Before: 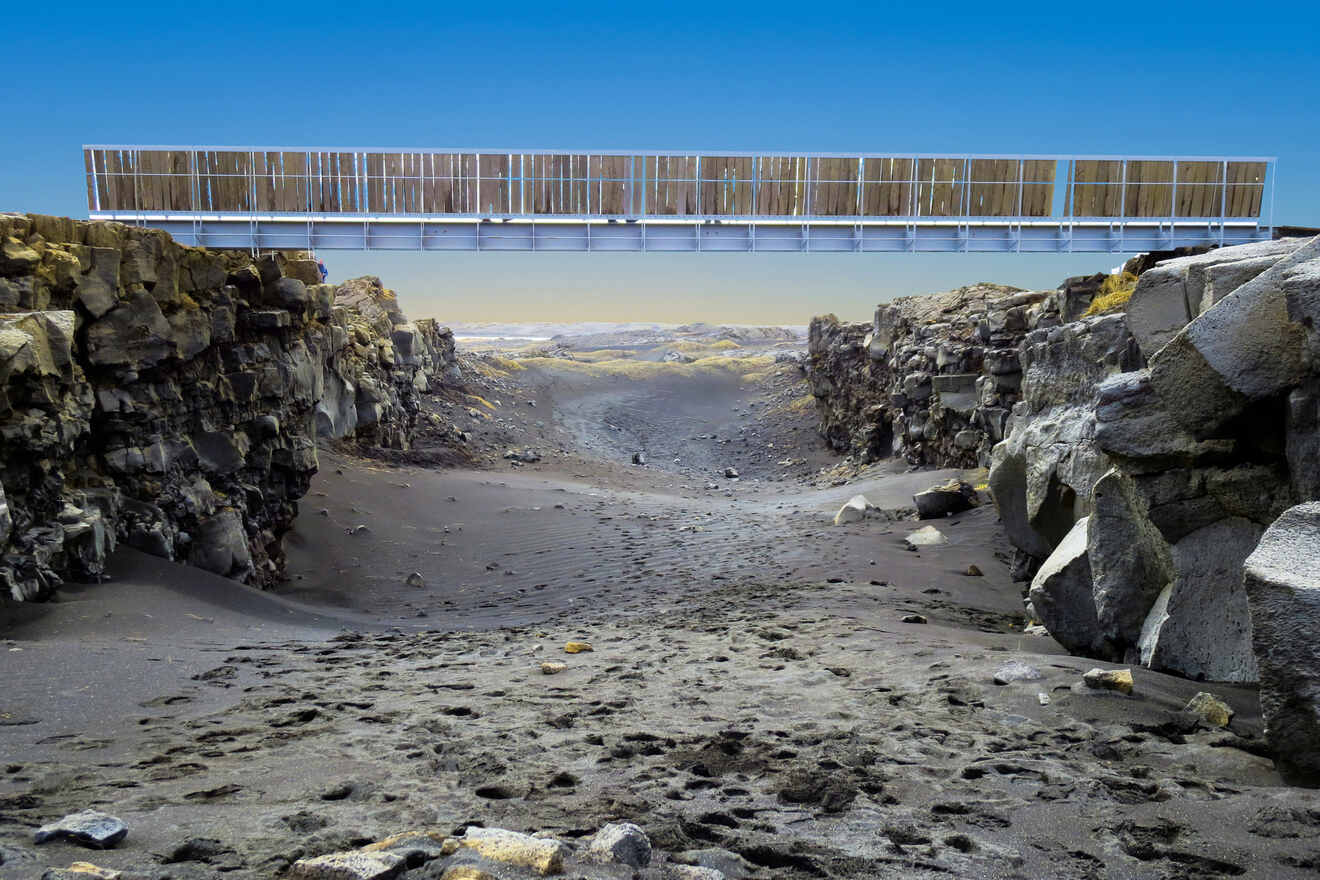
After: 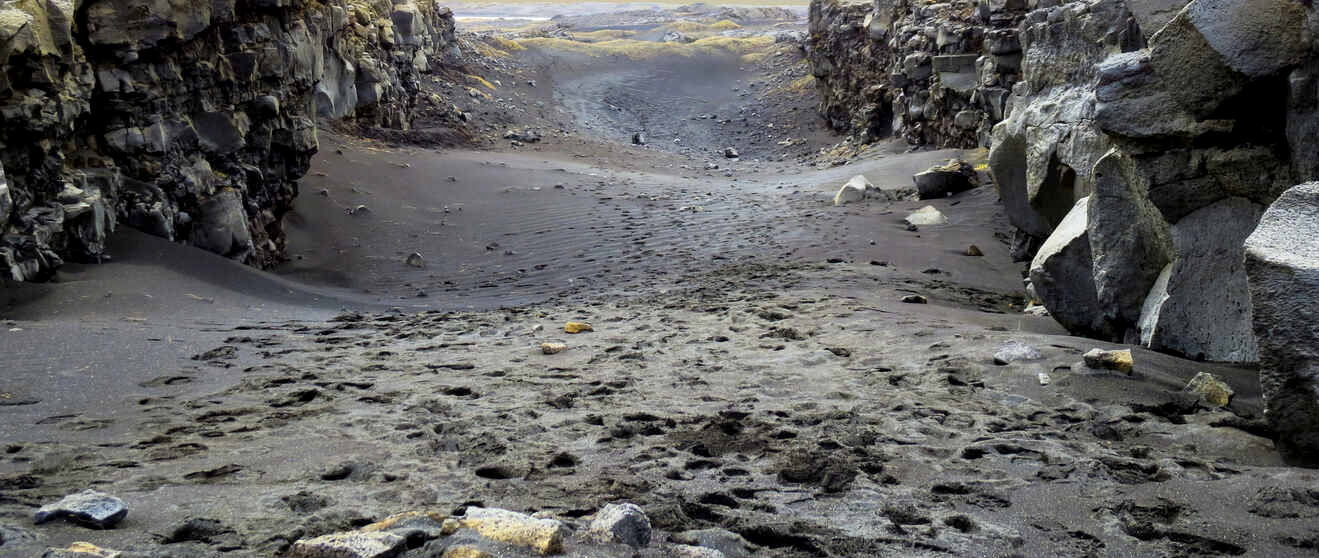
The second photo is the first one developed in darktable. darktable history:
crop and rotate: top 36.536%
local contrast: highlights 101%, shadows 103%, detail 120%, midtone range 0.2
